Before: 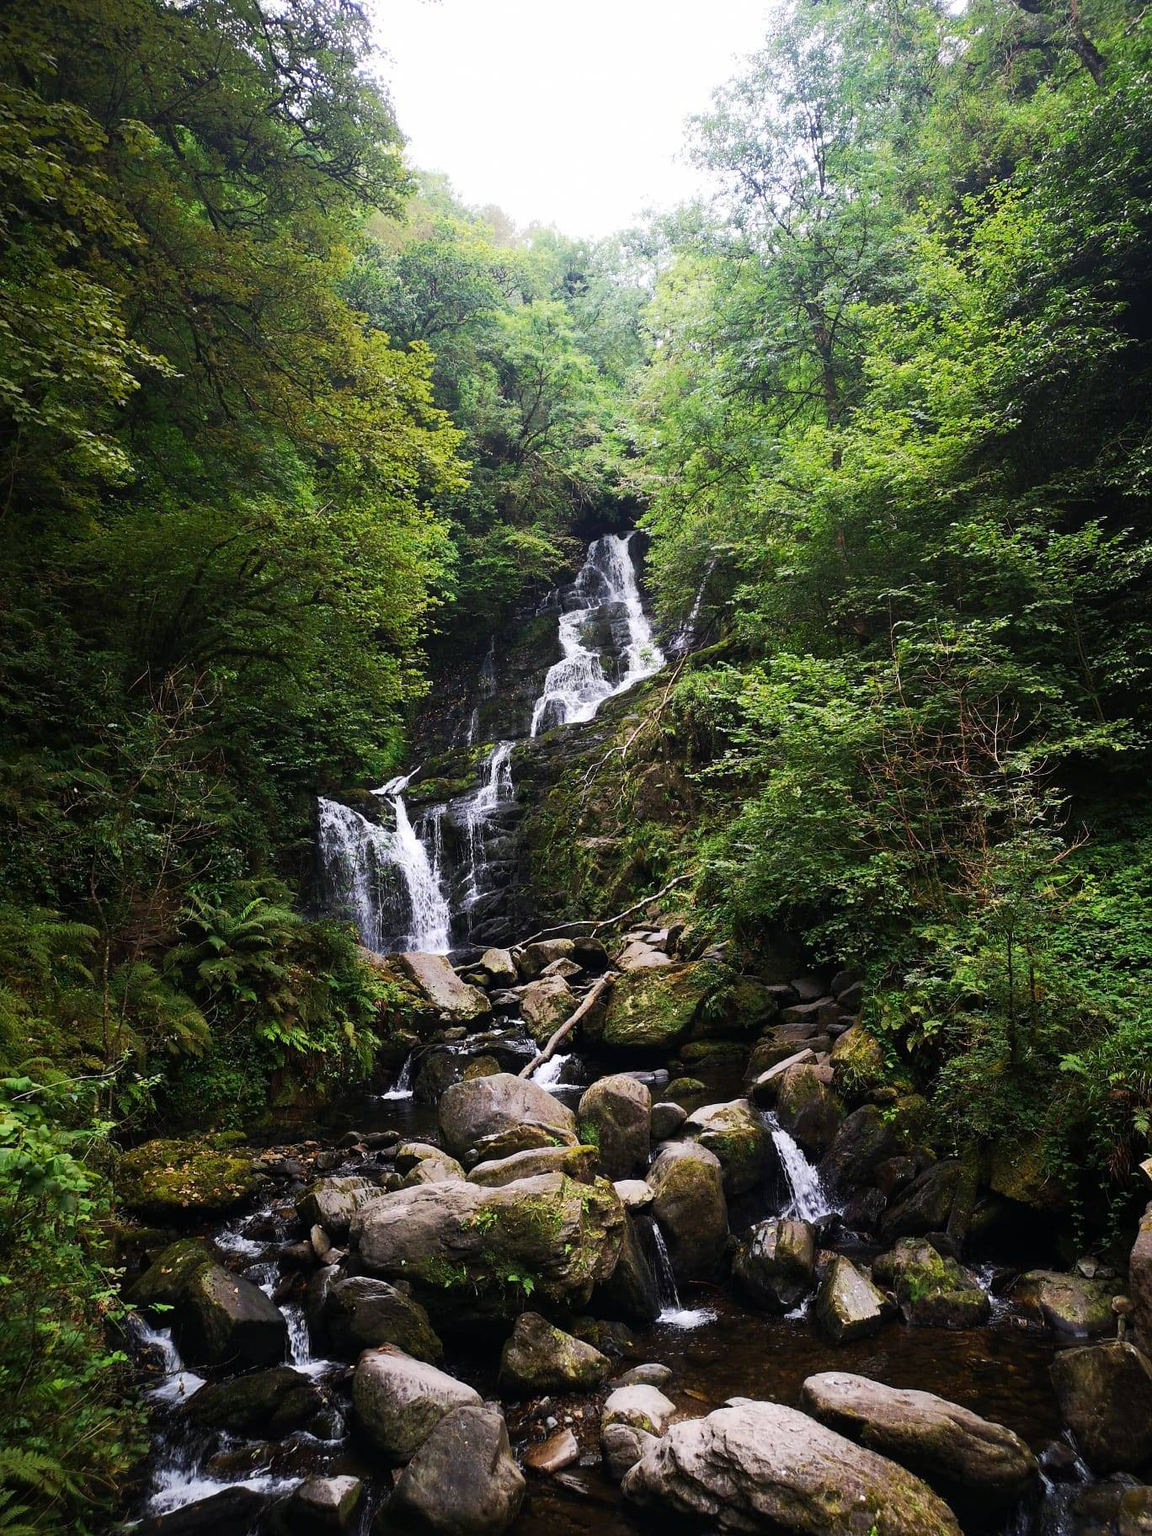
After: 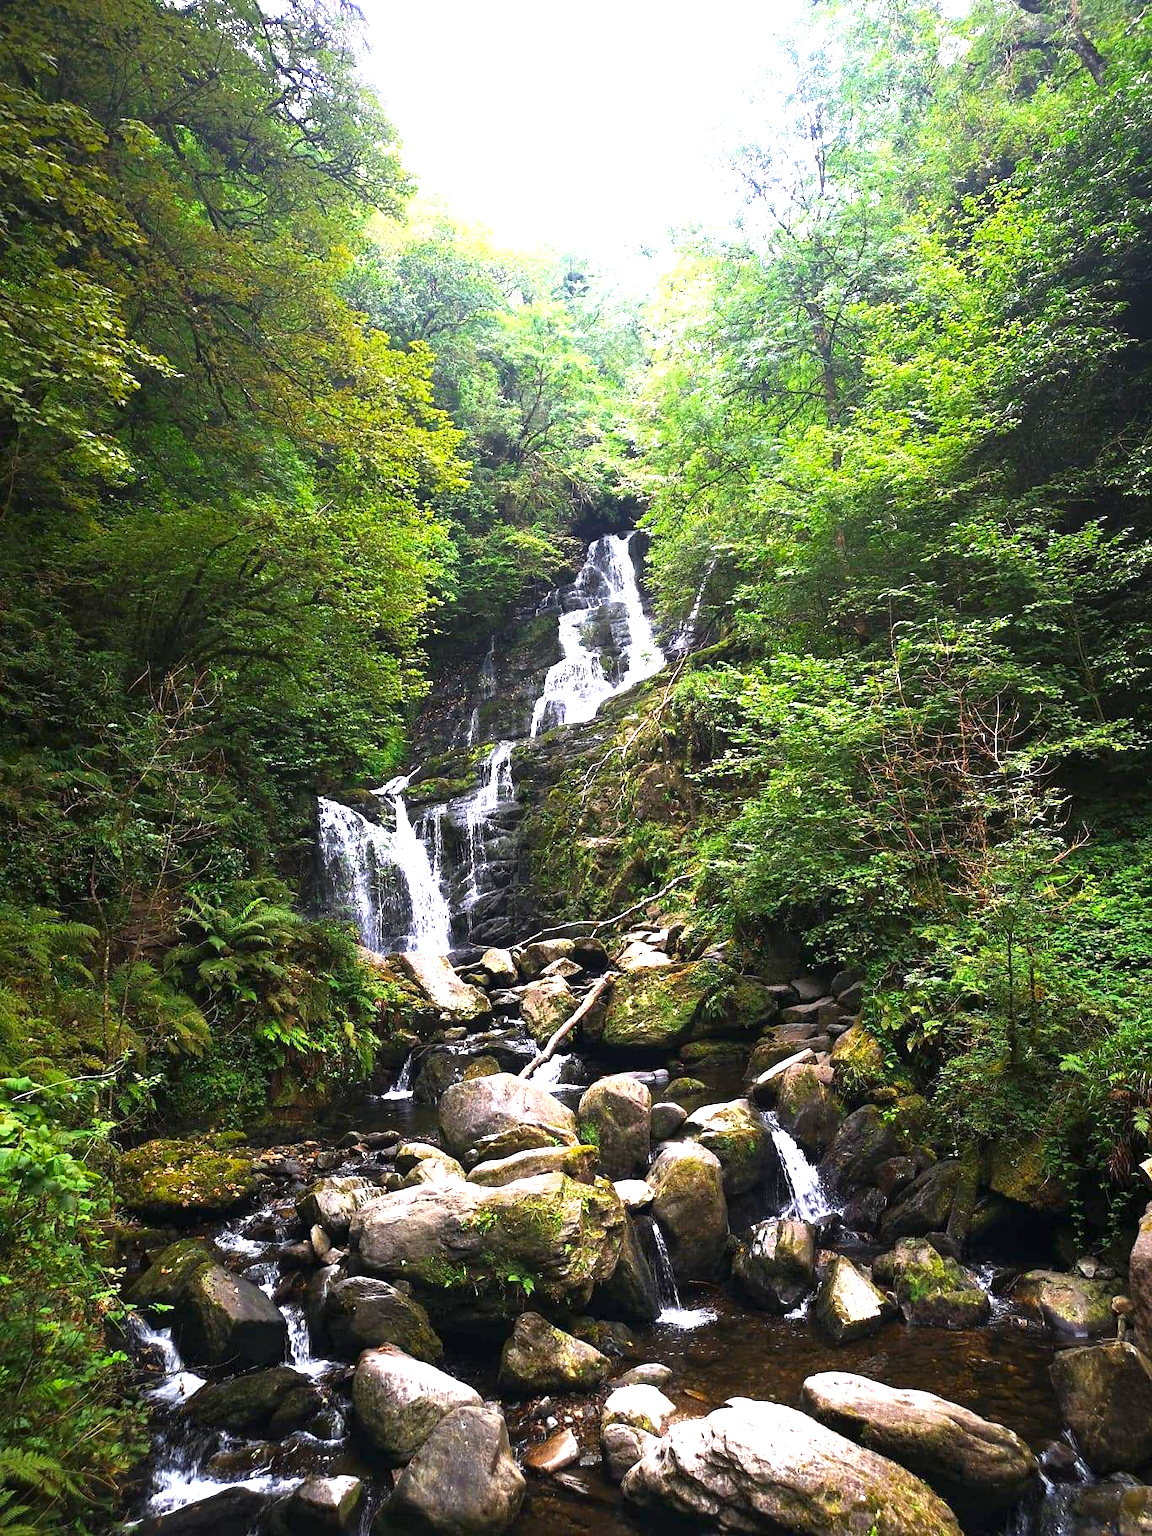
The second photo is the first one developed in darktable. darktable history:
exposure: exposure 1.5 EV, compensate highlight preservation false
color zones: curves: ch0 [(0, 0.425) (0.143, 0.422) (0.286, 0.42) (0.429, 0.419) (0.571, 0.419) (0.714, 0.42) (0.857, 0.422) (1, 0.425)]
